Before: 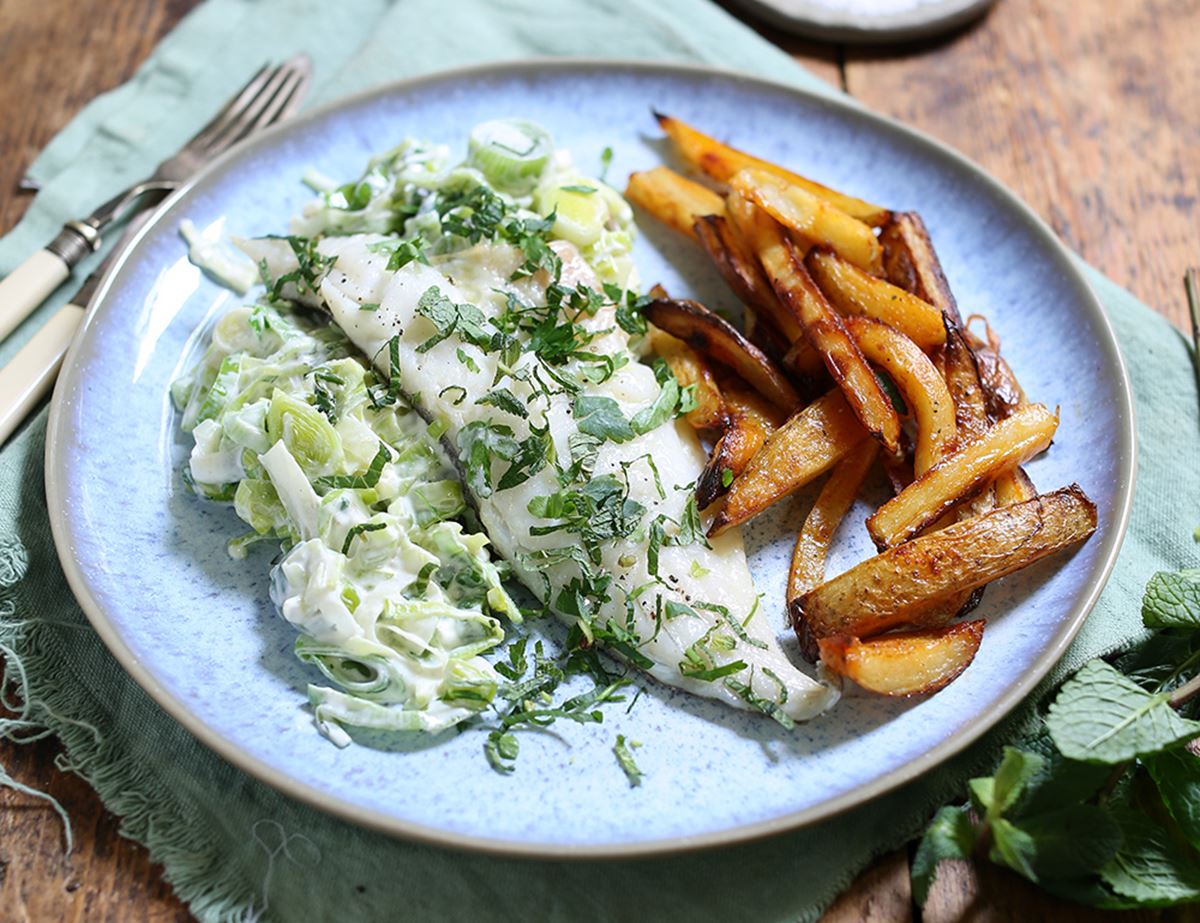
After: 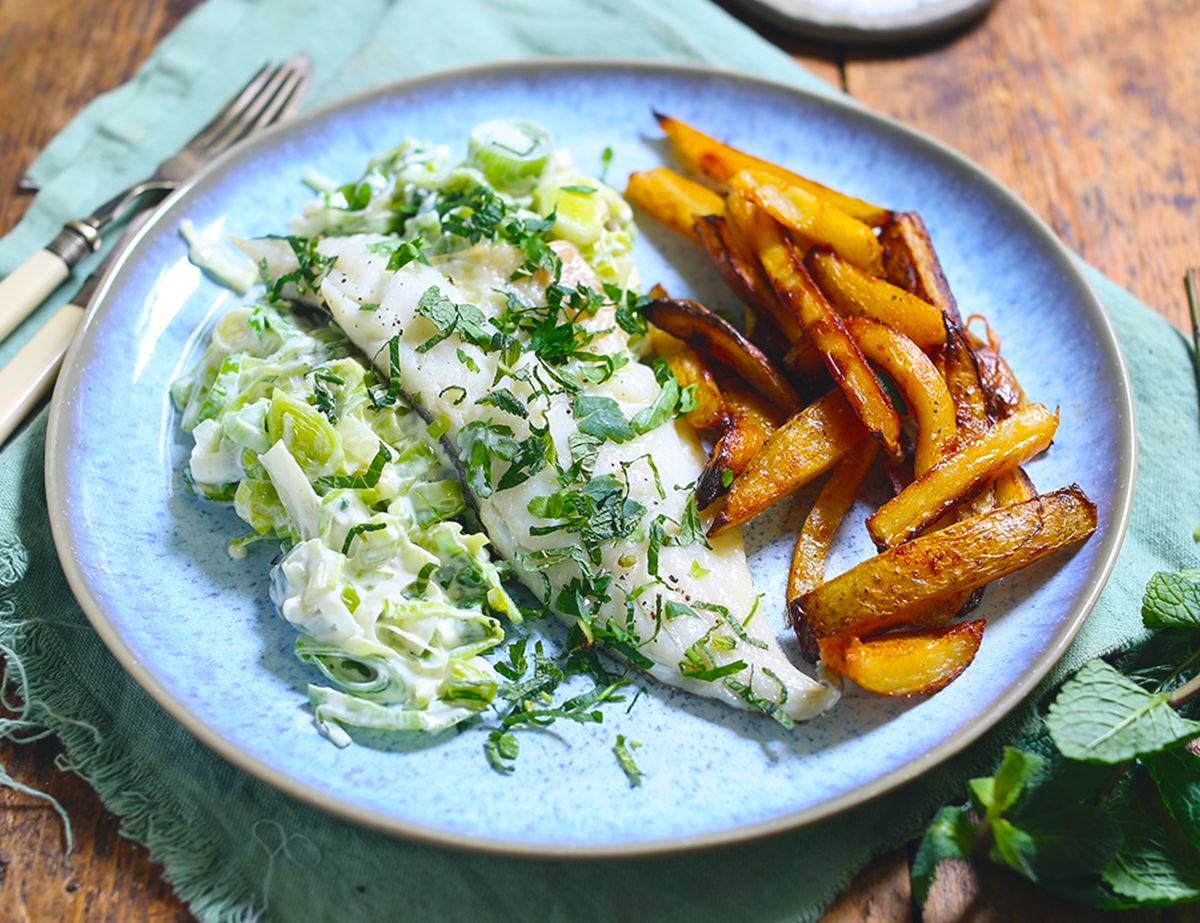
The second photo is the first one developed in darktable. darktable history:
color balance rgb: shadows lift › chroma 4.126%, shadows lift › hue 253.19°, global offset › luminance 0.711%, perceptual saturation grading › global saturation 49.5%, global vibrance 11.082%
